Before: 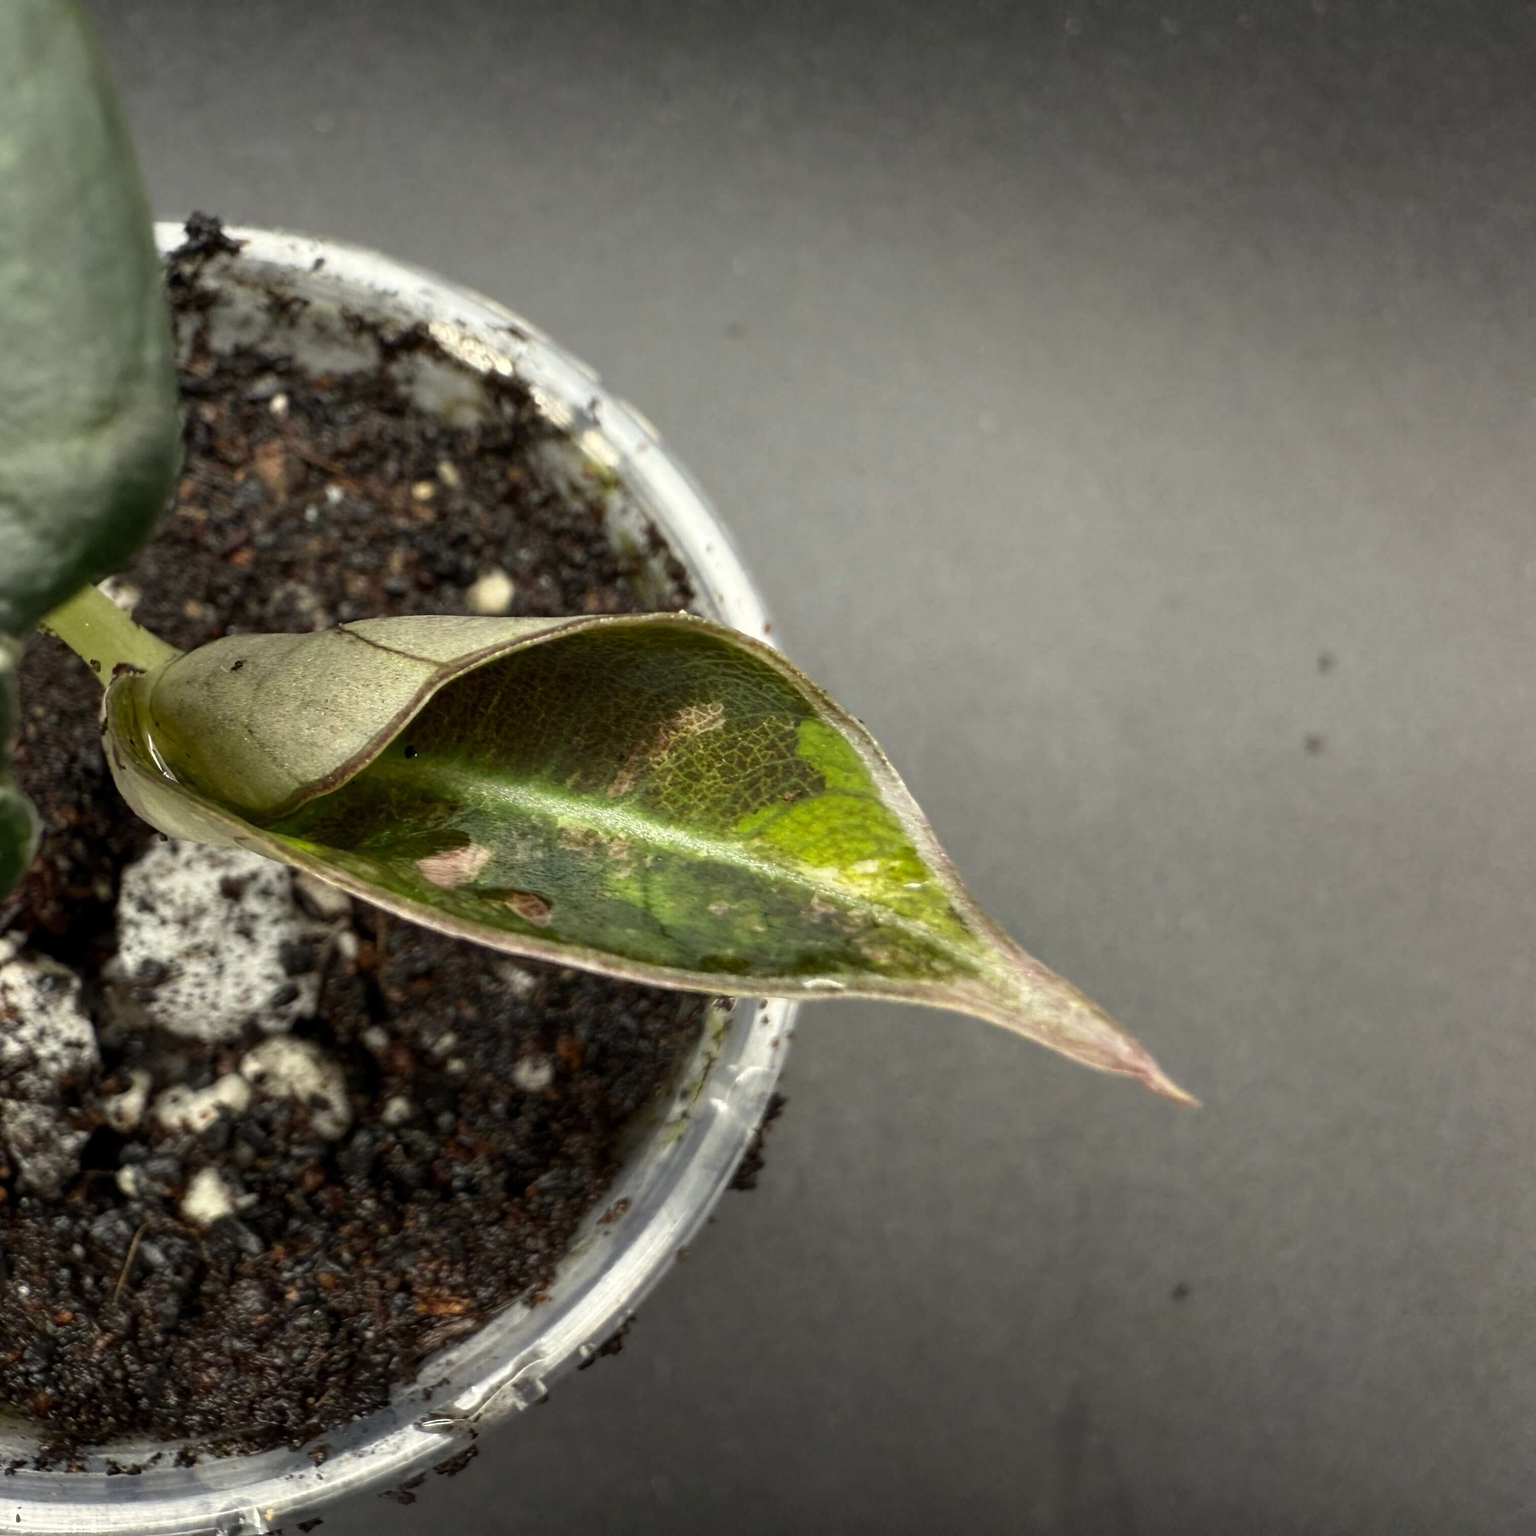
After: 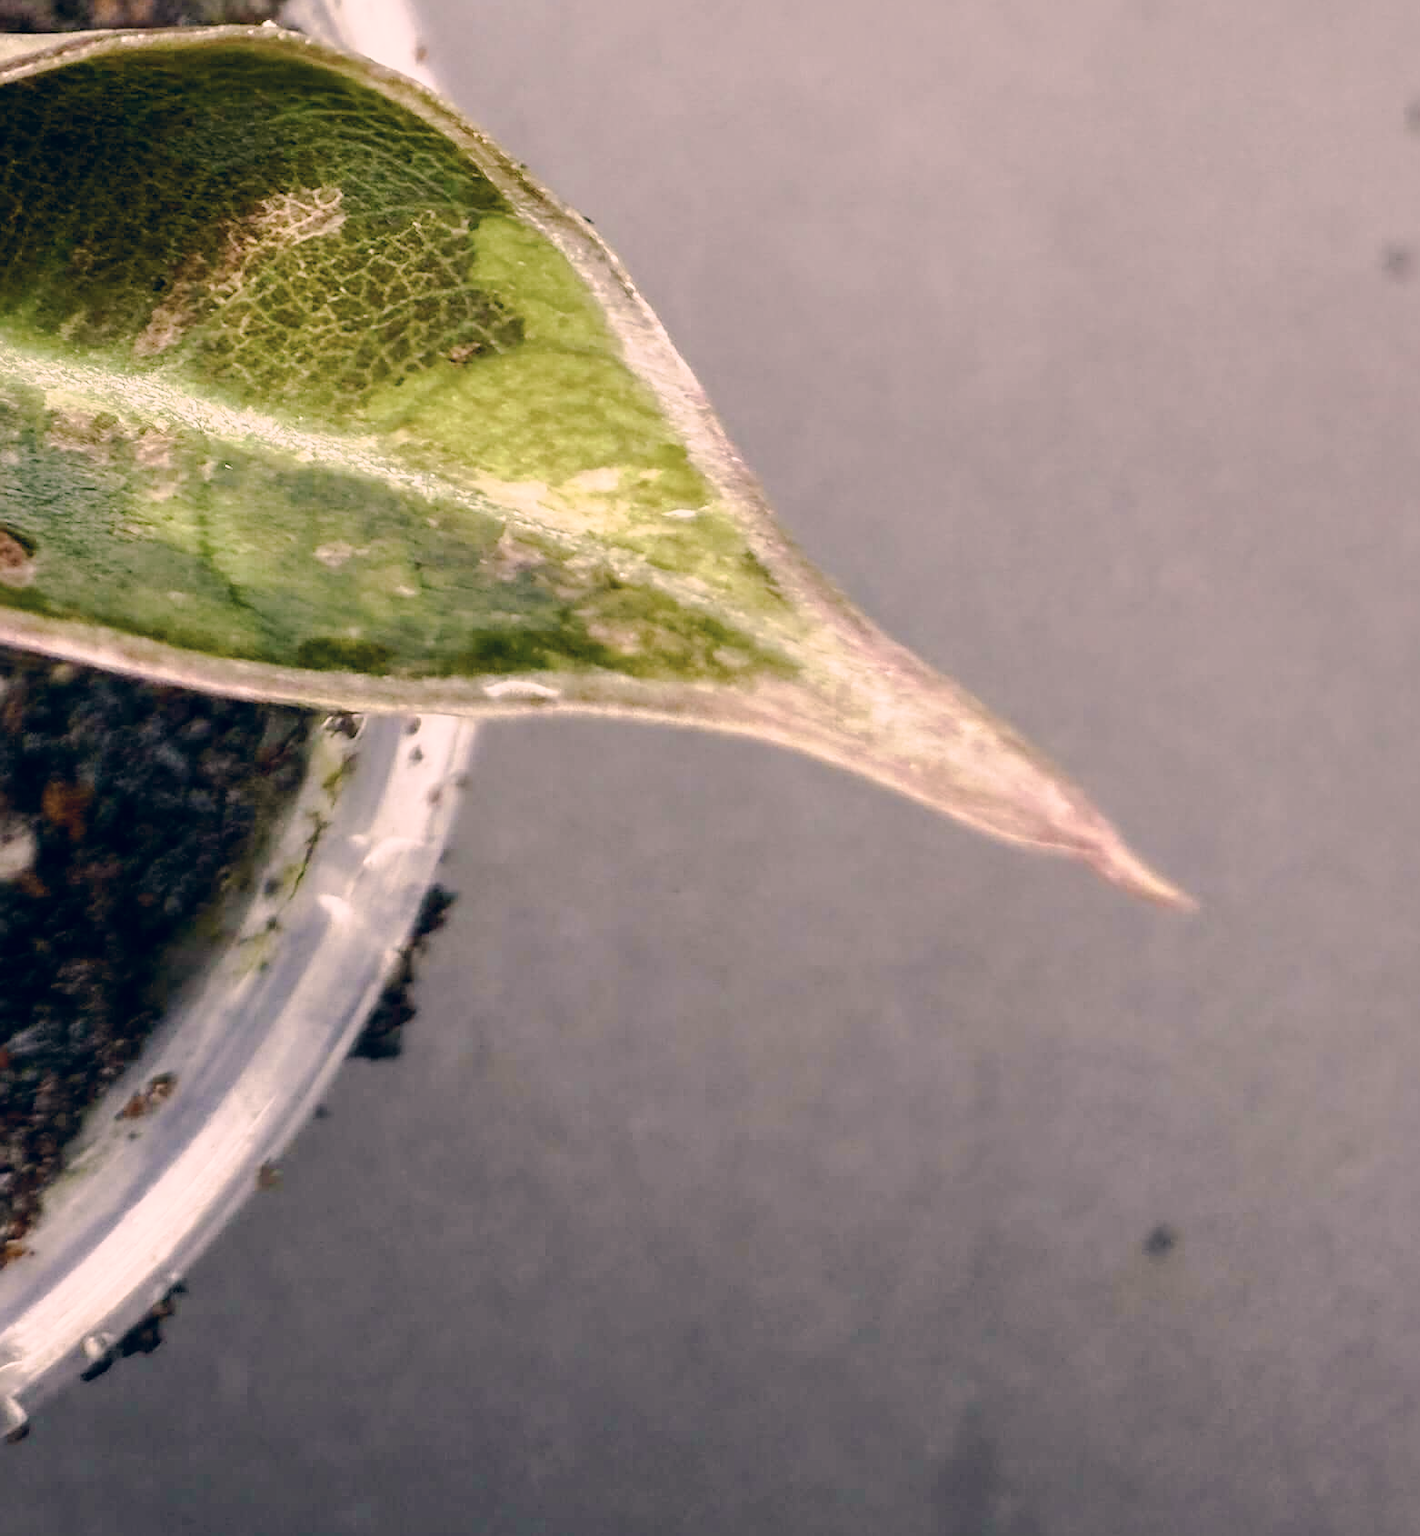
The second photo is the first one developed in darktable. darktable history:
tone curve: curves: ch0 [(0, 0) (0.003, 0.004) (0.011, 0.015) (0.025, 0.033) (0.044, 0.058) (0.069, 0.091) (0.1, 0.131) (0.136, 0.178) (0.177, 0.232) (0.224, 0.294) (0.277, 0.362) (0.335, 0.434) (0.399, 0.512) (0.468, 0.582) (0.543, 0.646) (0.623, 0.713) (0.709, 0.783) (0.801, 0.876) (0.898, 0.938) (1, 1)], preserve colors none
velvia: on, module defaults
filmic rgb: black relative exposure -11.34 EV, white relative exposure 3.24 EV, hardness 6.72, color science v6 (2022)
crop: left 34.681%, top 38.977%, right 13.6%, bottom 5.125%
sharpen: on, module defaults
color correction: highlights a* 13.74, highlights b* 5.9, shadows a* -5.73, shadows b* -15.76, saturation 0.841
color balance rgb: perceptual saturation grading › global saturation 20%, perceptual saturation grading › highlights -49.276%, perceptual saturation grading › shadows 26.058%
